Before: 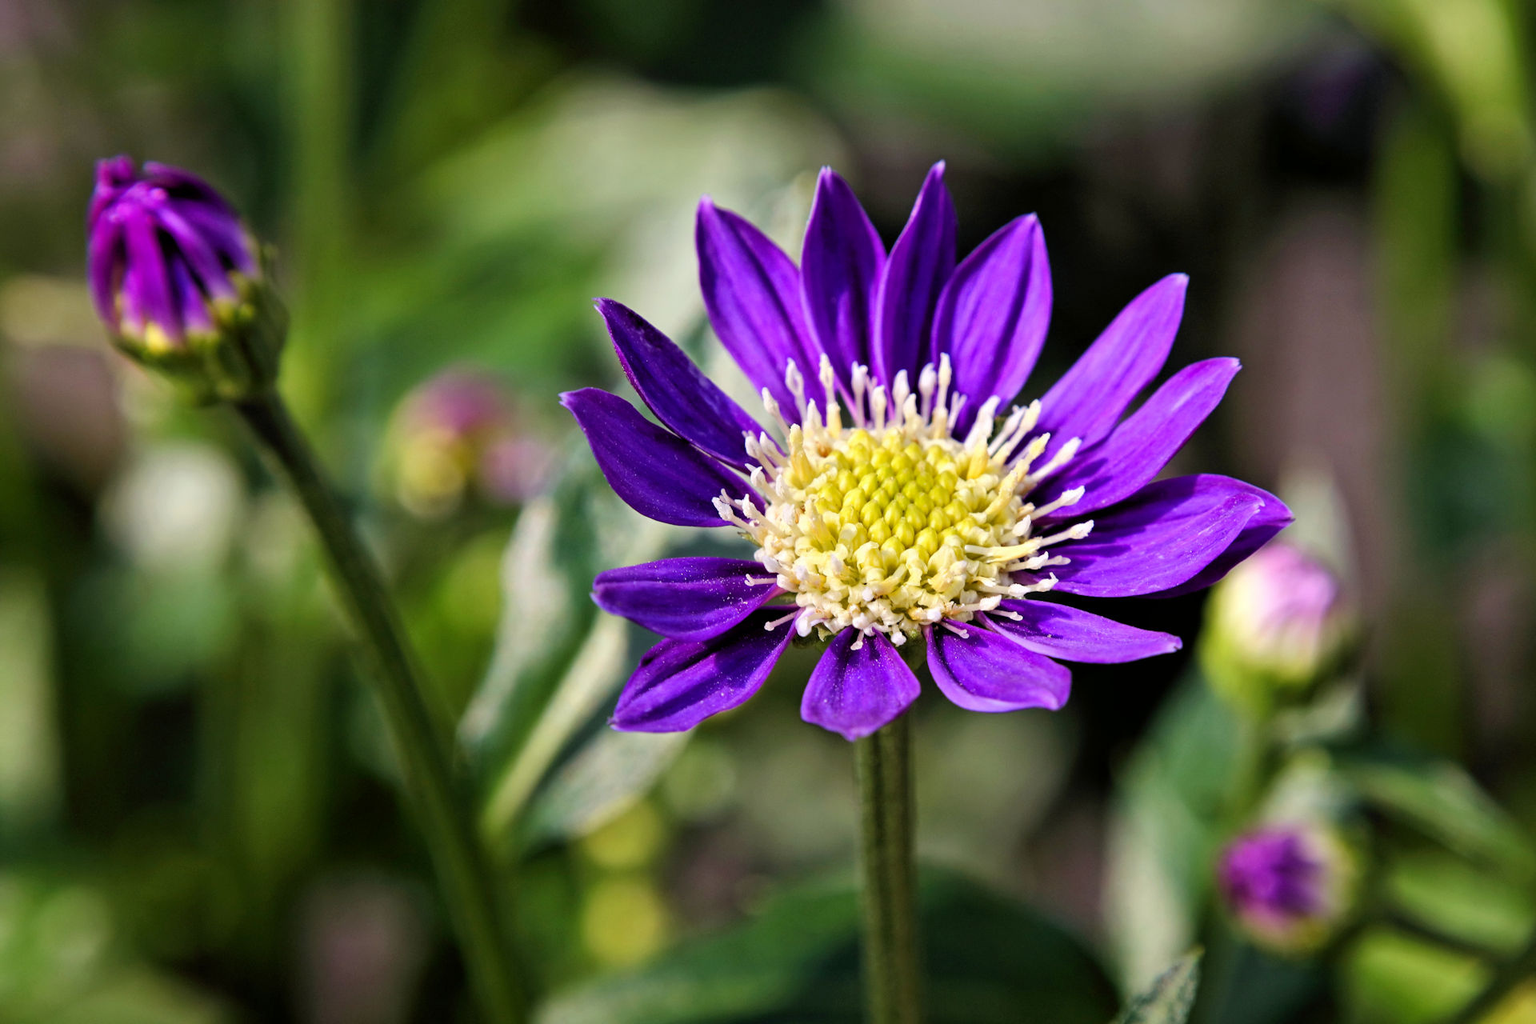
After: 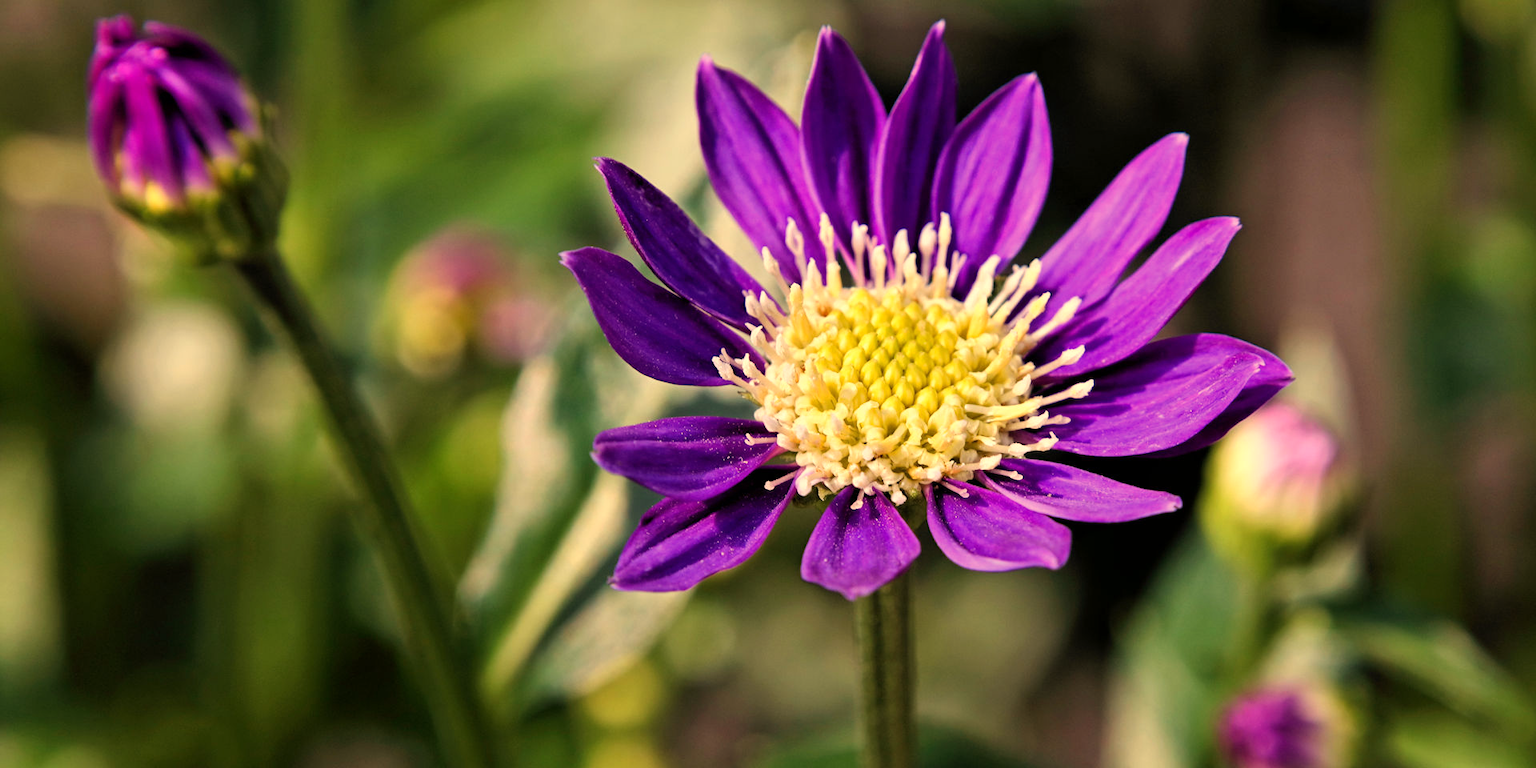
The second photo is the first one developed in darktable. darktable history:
crop: top 13.819%, bottom 11.169%
white balance: red 1.138, green 0.996, blue 0.812
